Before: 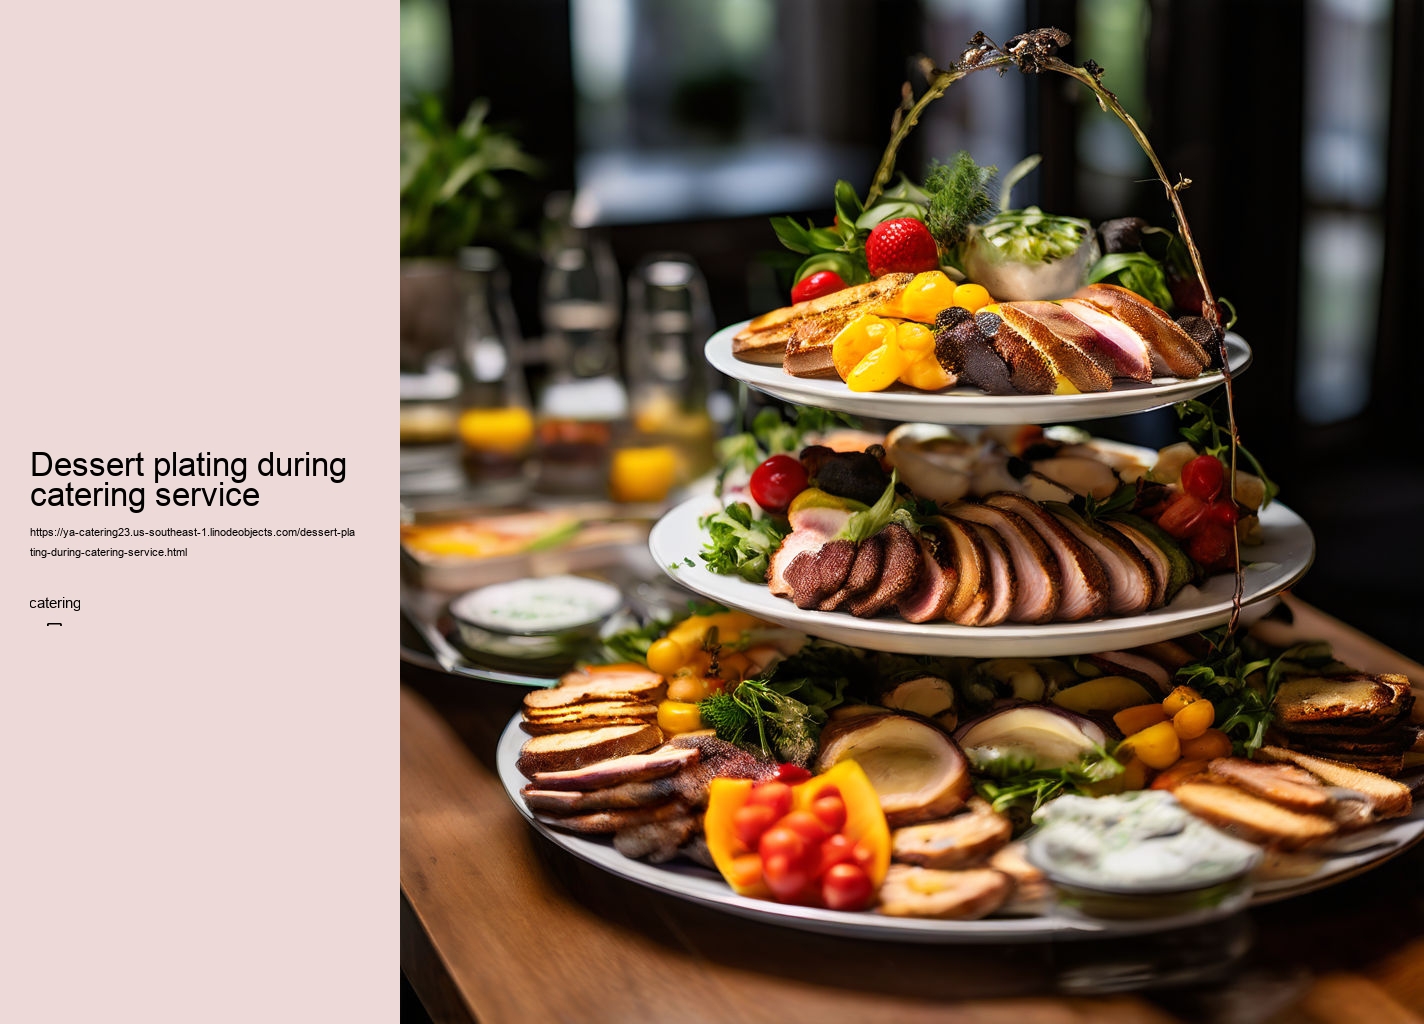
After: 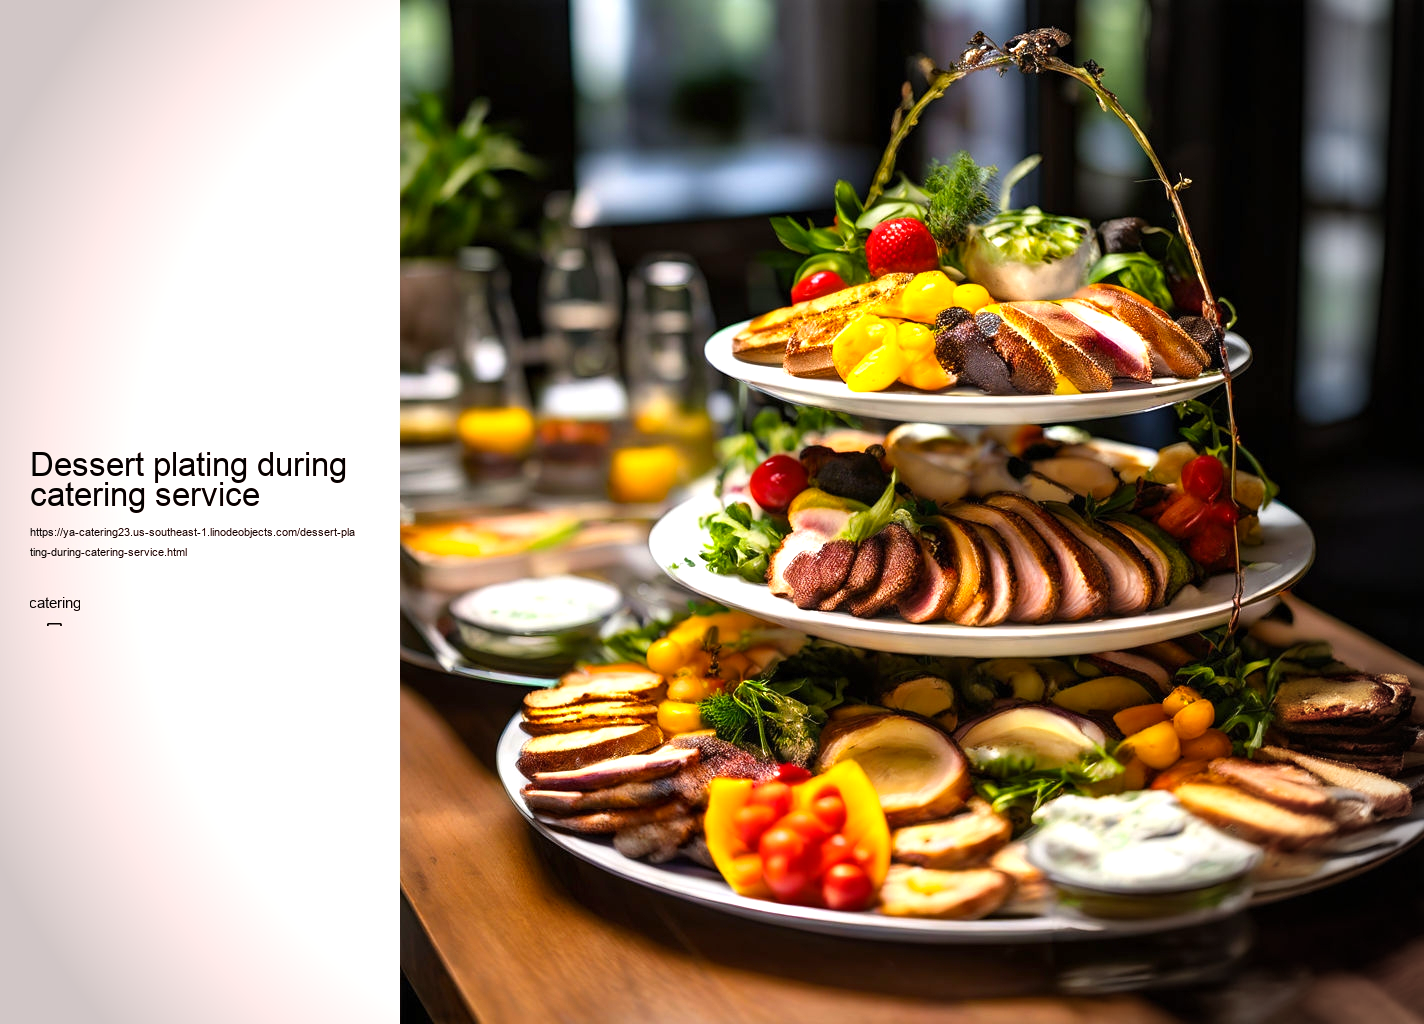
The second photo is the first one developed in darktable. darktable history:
vignetting: fall-off radius 31.48%, brightness -0.472
color balance rgb: perceptual saturation grading › global saturation 10%, global vibrance 20%
exposure: exposure 0.6 EV, compensate highlight preservation false
